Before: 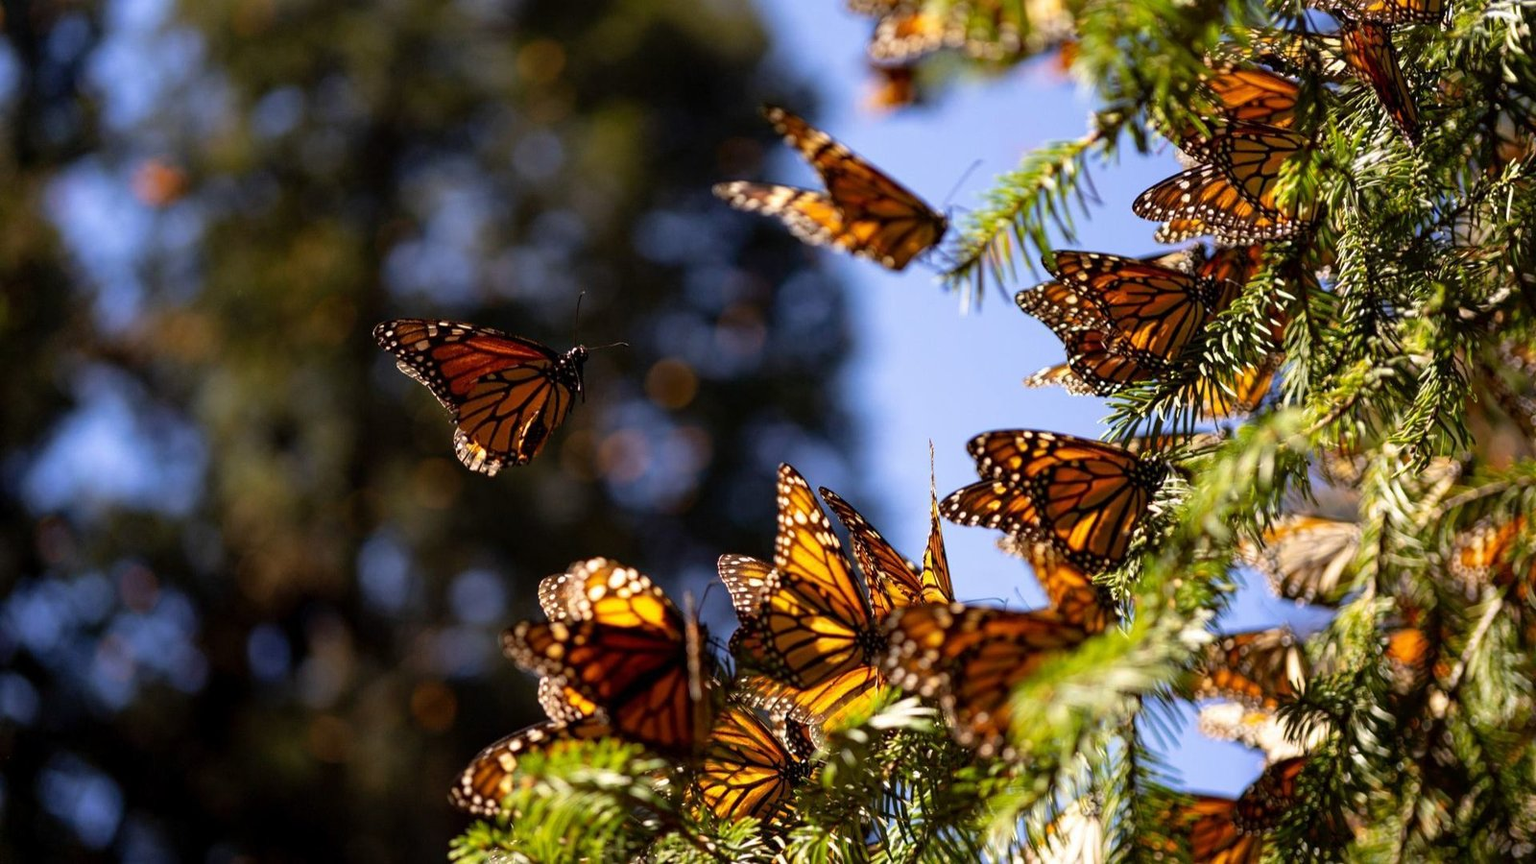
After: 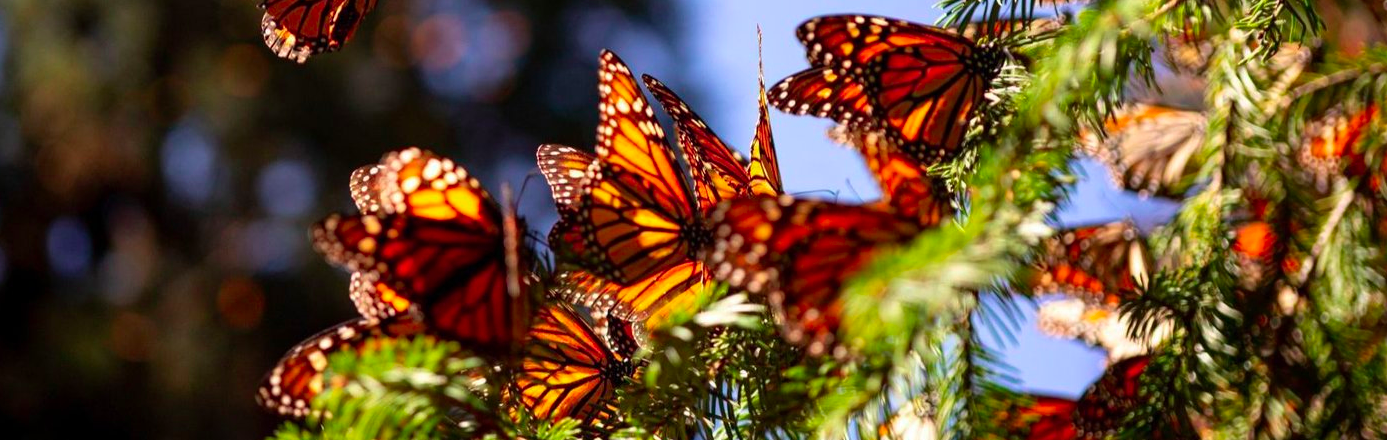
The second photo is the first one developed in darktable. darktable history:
crop and rotate: left 13.306%, top 48.129%, bottom 2.928%
color contrast: green-magenta contrast 1.73, blue-yellow contrast 1.15
